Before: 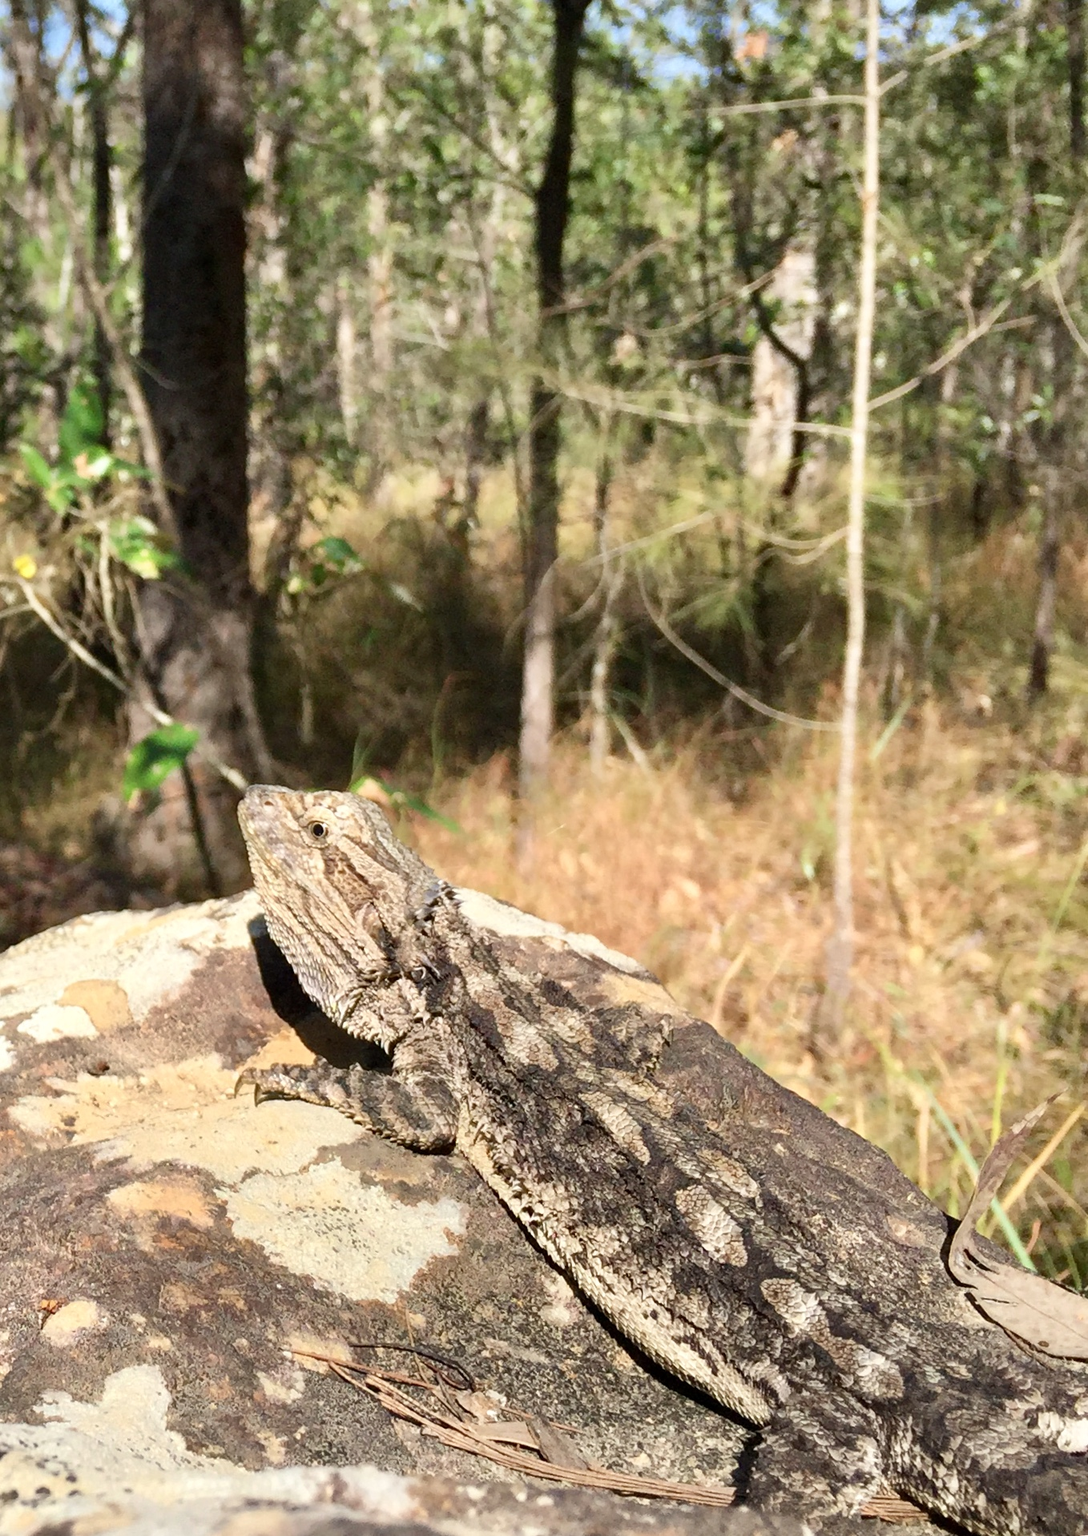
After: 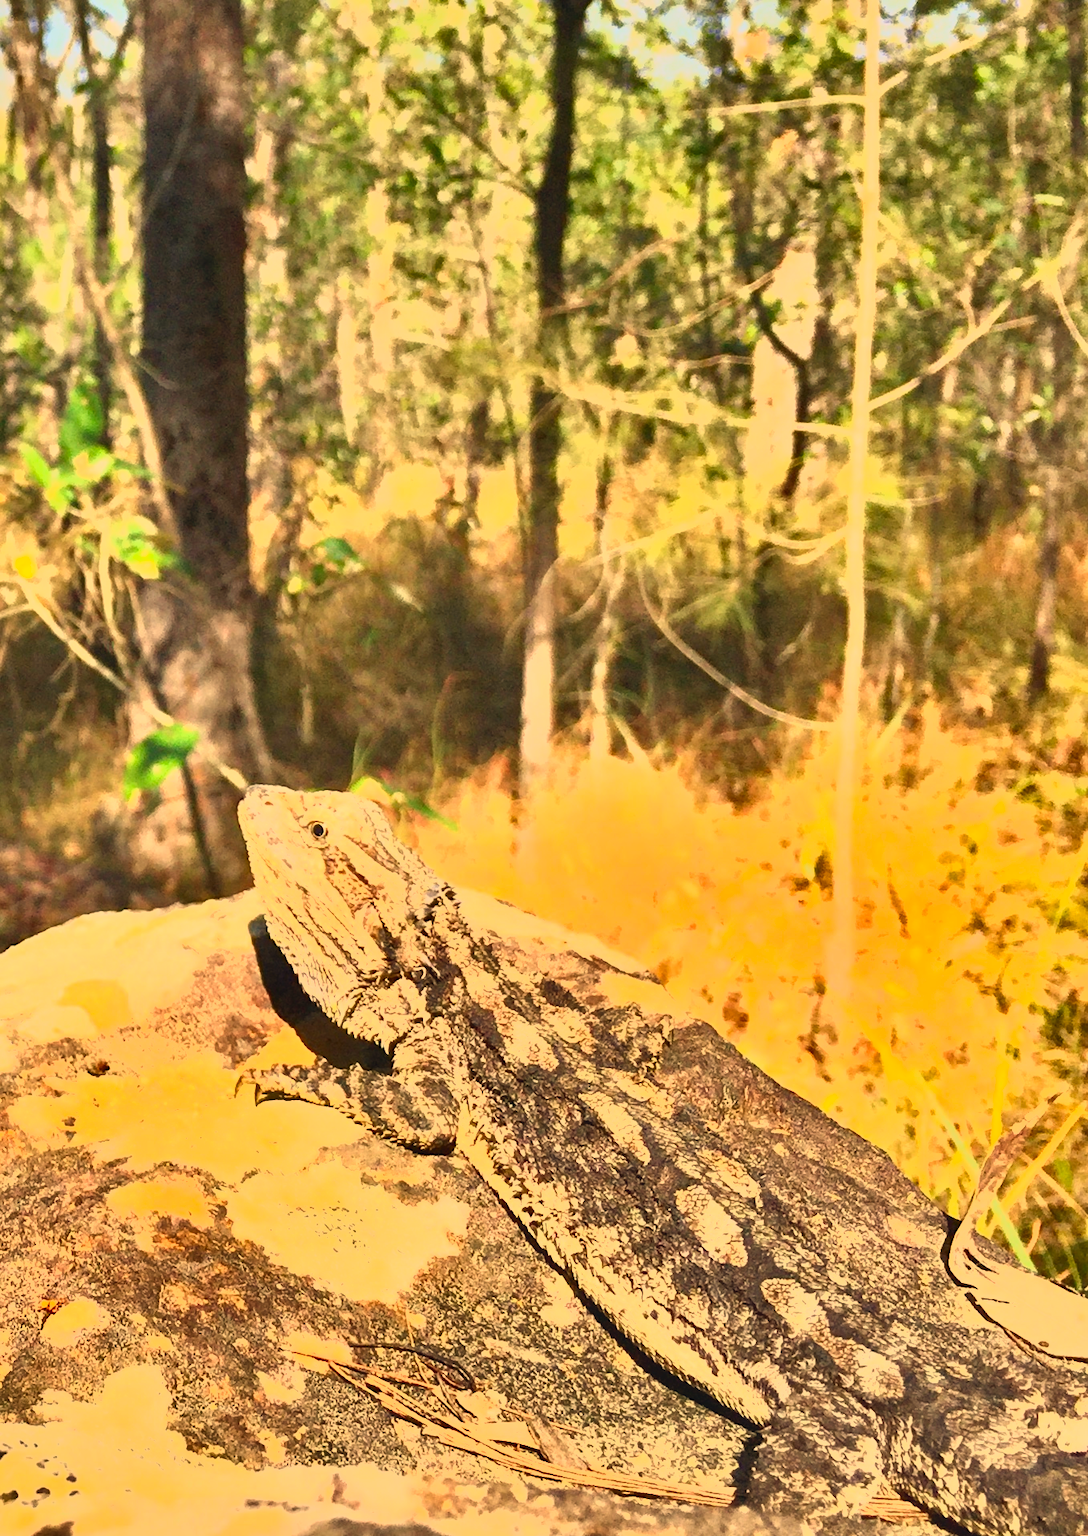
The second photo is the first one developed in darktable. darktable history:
lowpass: radius 0.1, contrast 0.85, saturation 1.1, unbound 0
exposure: black level correction 0, exposure 1.1 EV, compensate highlight preservation false
shadows and highlights: shadows 75, highlights -60.85, soften with gaussian
white balance: red 1.123, blue 0.83
